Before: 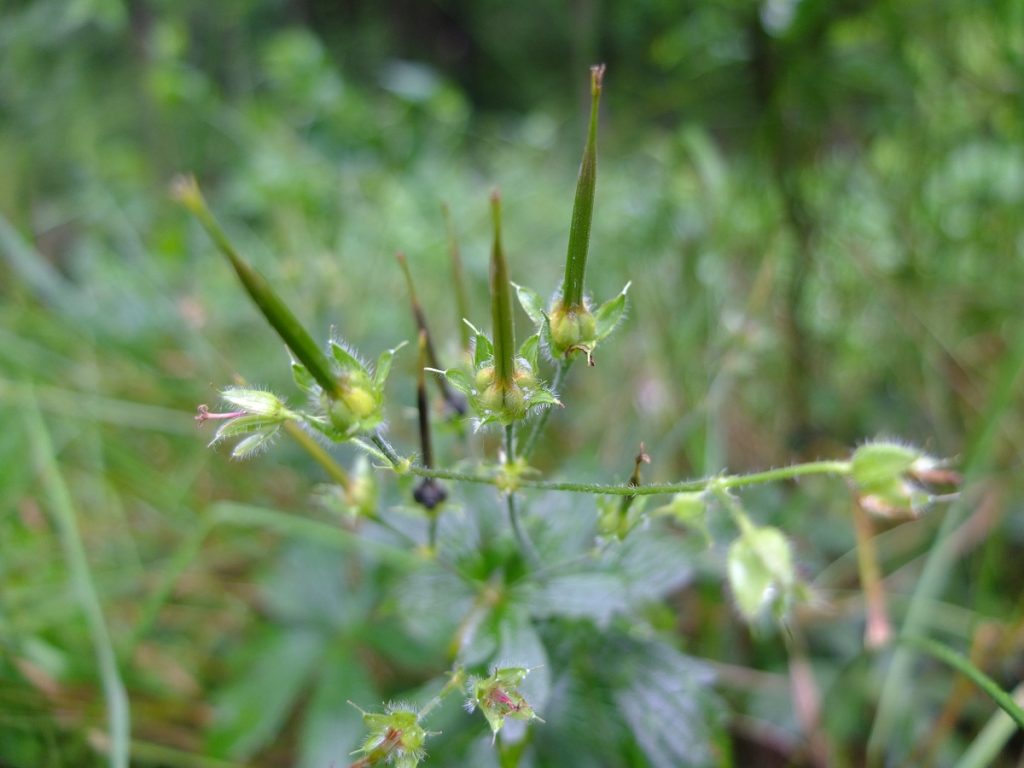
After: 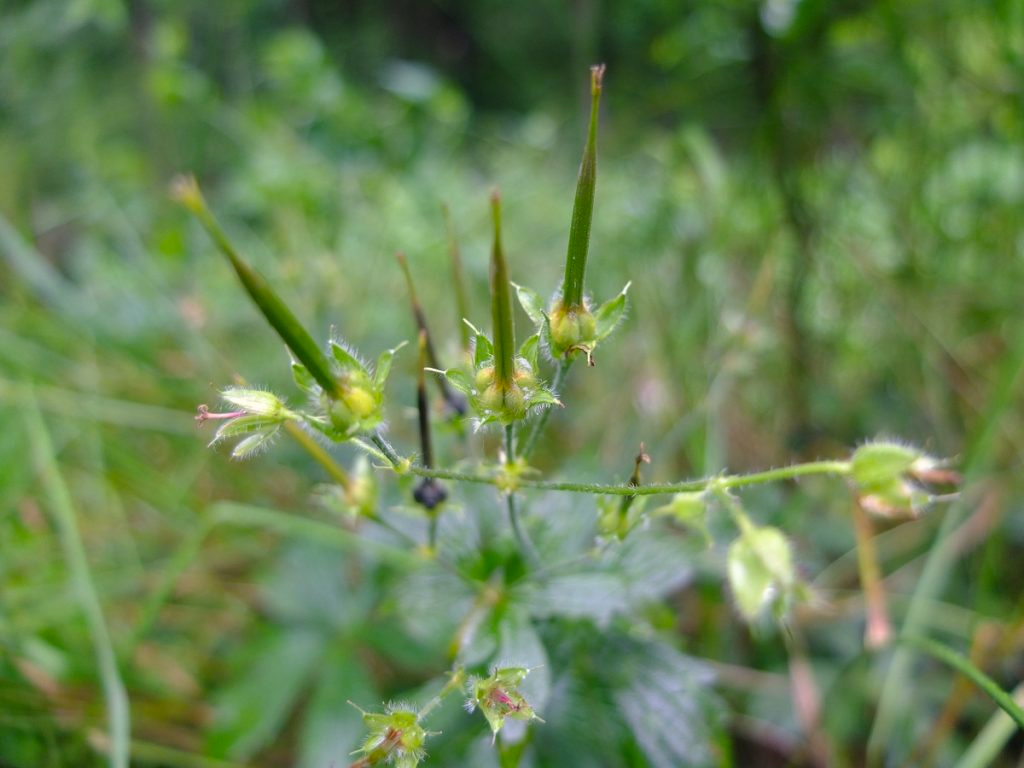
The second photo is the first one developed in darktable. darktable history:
color balance rgb: shadows lift › luminance -5.244%, shadows lift › chroma 1.232%, shadows lift › hue 218.49°, highlights gain › chroma 2.002%, highlights gain › hue 71.96°, perceptual saturation grading › global saturation 9.67%
